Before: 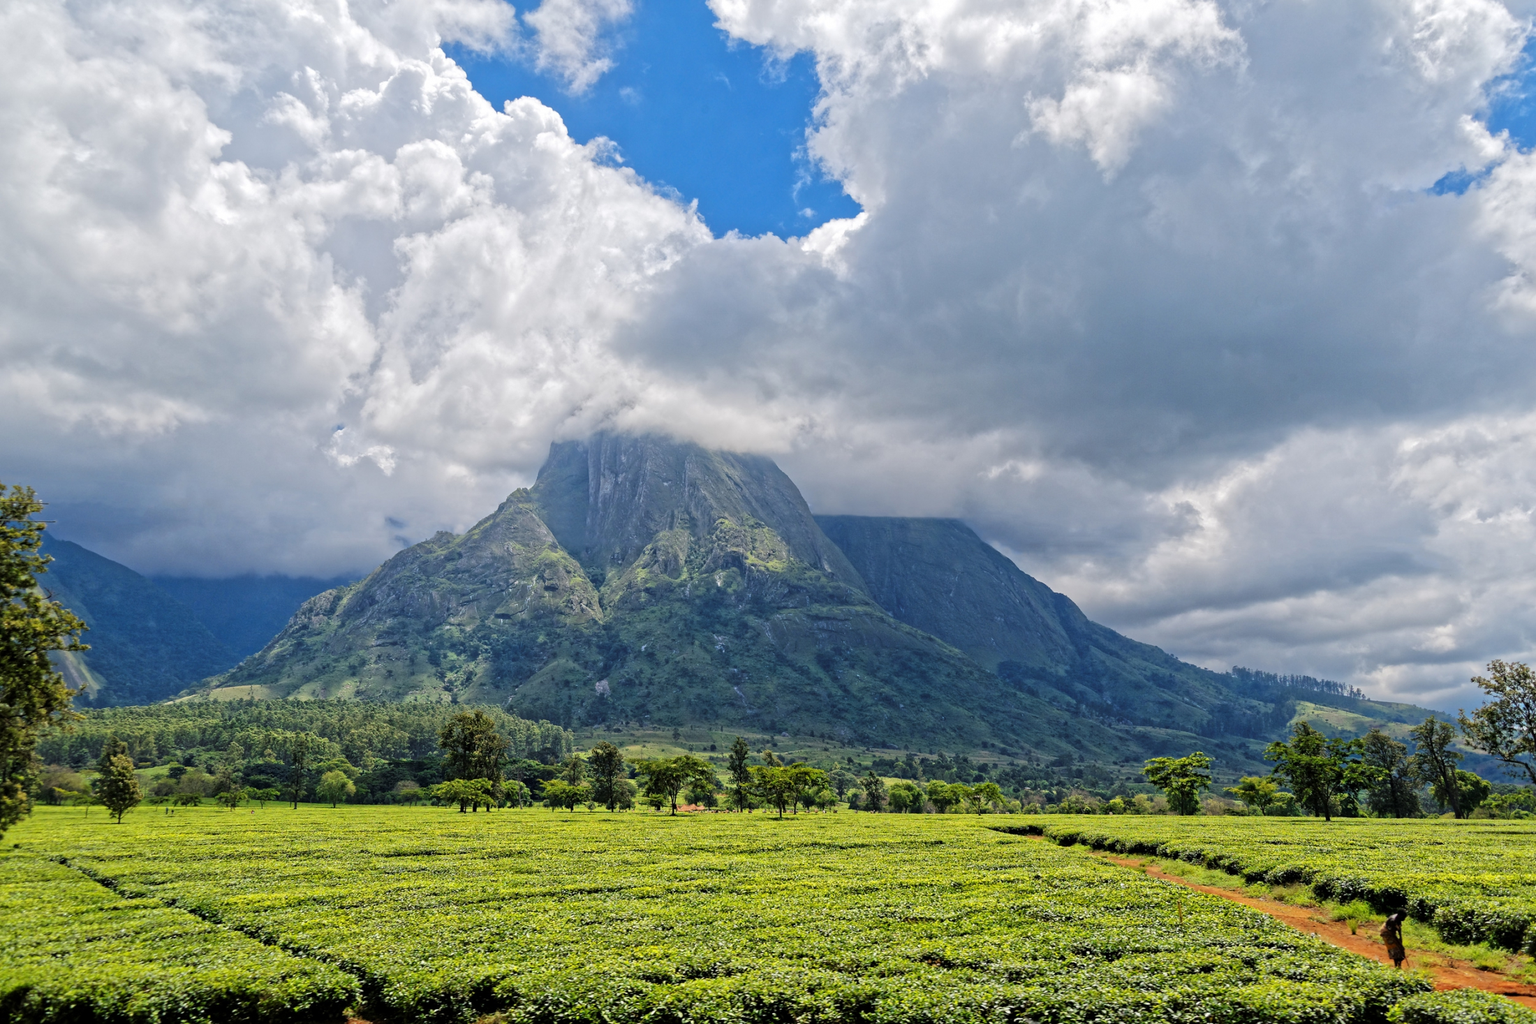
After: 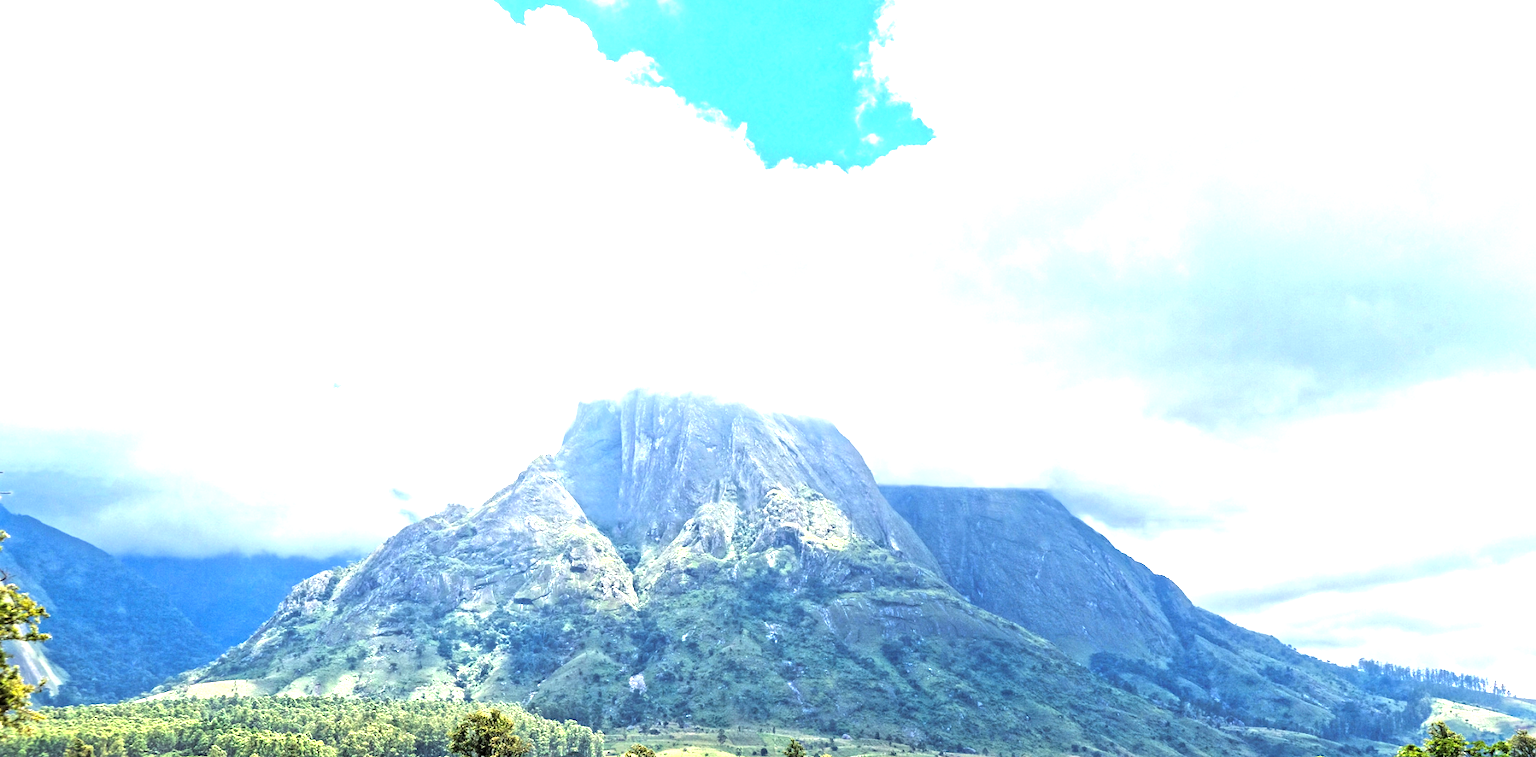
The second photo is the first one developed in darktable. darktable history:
levels: levels [0, 0.374, 0.749]
crop: left 3.015%, top 8.969%, right 9.647%, bottom 26.457%
exposure: exposure 1 EV, compensate highlight preservation false
